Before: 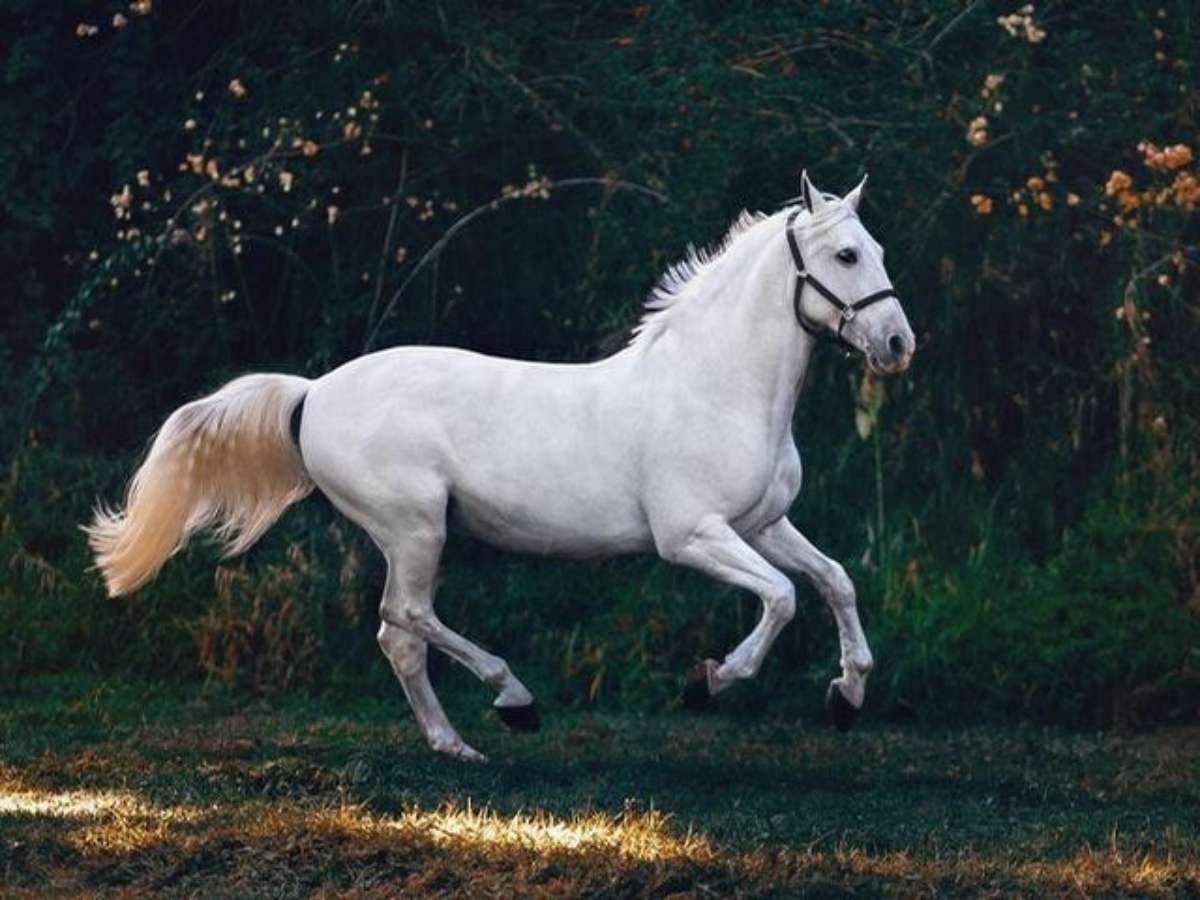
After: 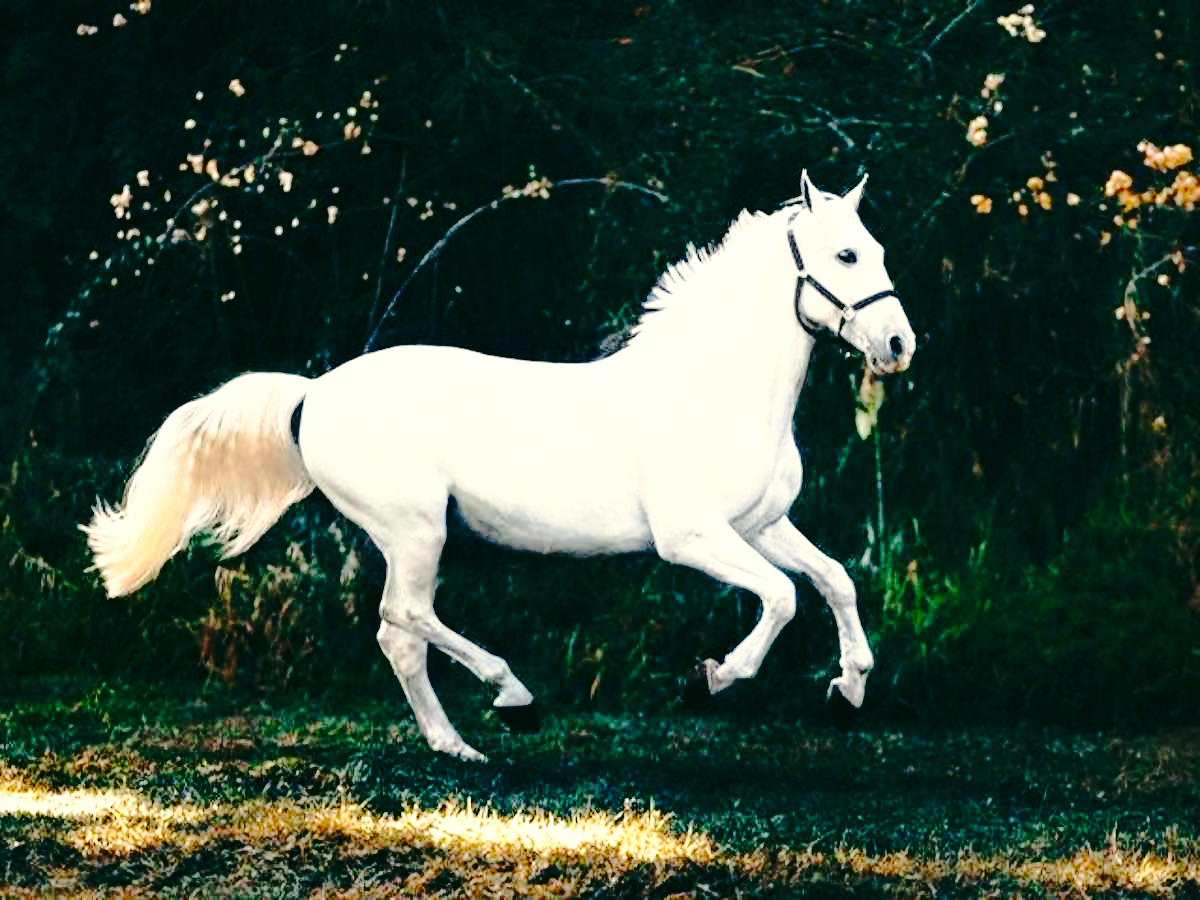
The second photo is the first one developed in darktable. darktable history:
tone equalizer: -8 EV -1.11 EV, -7 EV -1.05 EV, -6 EV -0.884 EV, -5 EV -0.585 EV, -3 EV 0.591 EV, -2 EV 0.86 EV, -1 EV 1.01 EV, +0 EV 1.08 EV
base curve: curves: ch0 [(0, 0) (0.032, 0.037) (0.105, 0.228) (0.435, 0.76) (0.856, 0.983) (1, 1)], preserve colors none
color correction: highlights a* -0.566, highlights b* 9.41, shadows a* -9.52, shadows b* 1
tone curve: curves: ch0 [(0, 0) (0.003, 0.021) (0.011, 0.021) (0.025, 0.021) (0.044, 0.033) (0.069, 0.053) (0.1, 0.08) (0.136, 0.114) (0.177, 0.171) (0.224, 0.246) (0.277, 0.332) (0.335, 0.424) (0.399, 0.496) (0.468, 0.561) (0.543, 0.627) (0.623, 0.685) (0.709, 0.741) (0.801, 0.813) (0.898, 0.902) (1, 1)], preserve colors none
